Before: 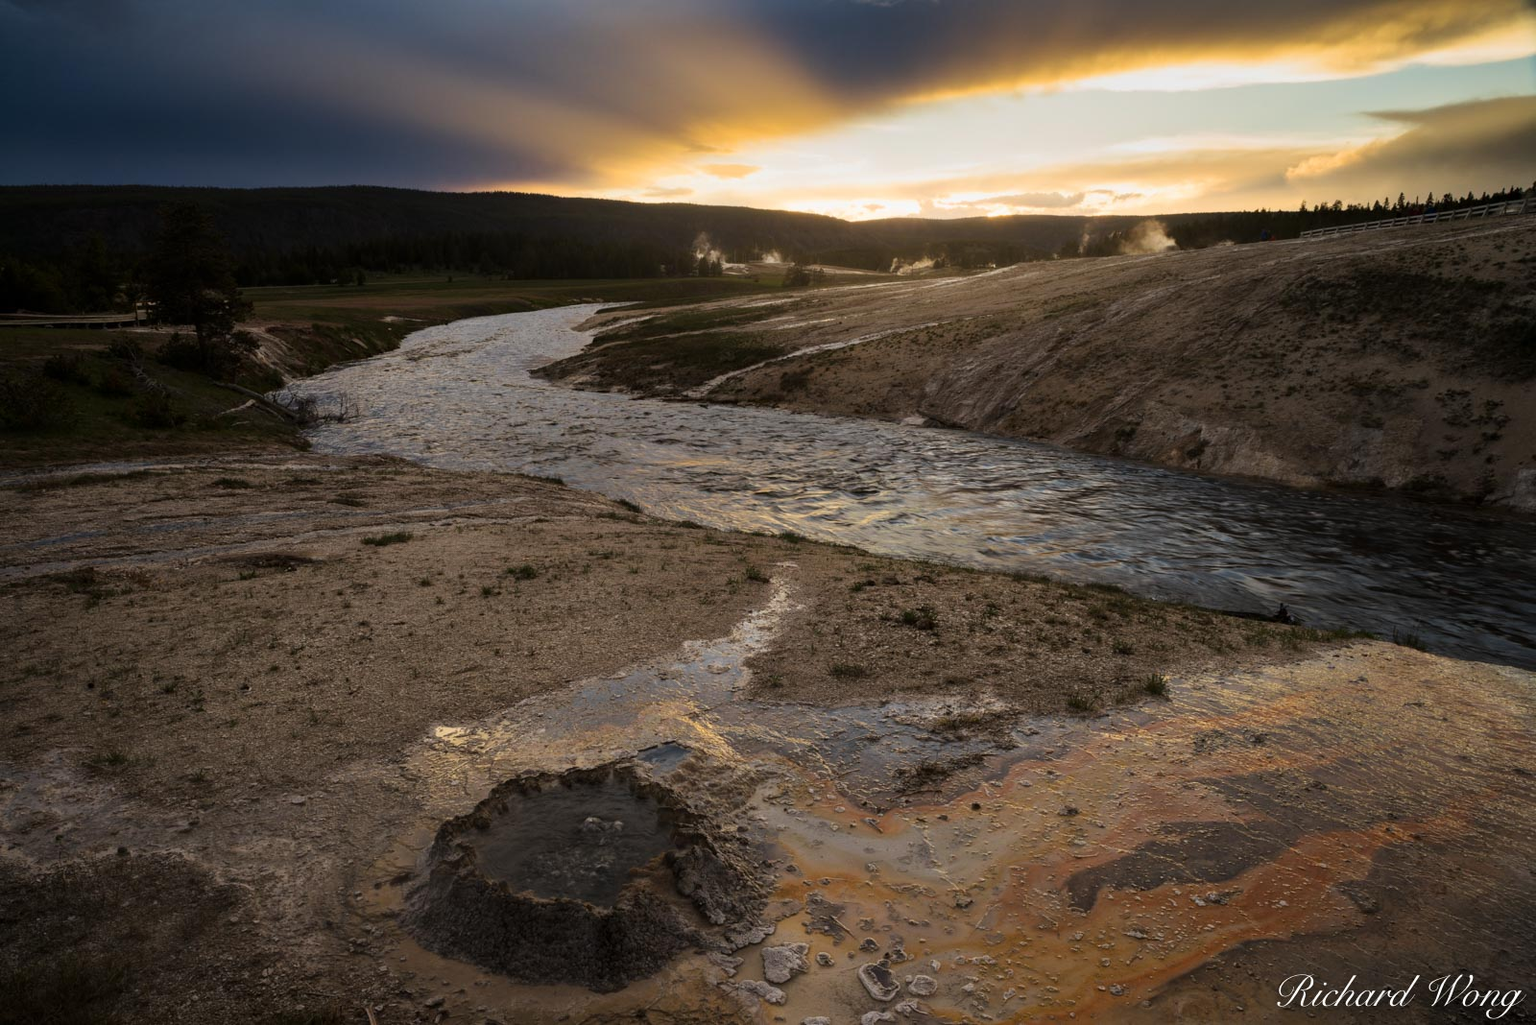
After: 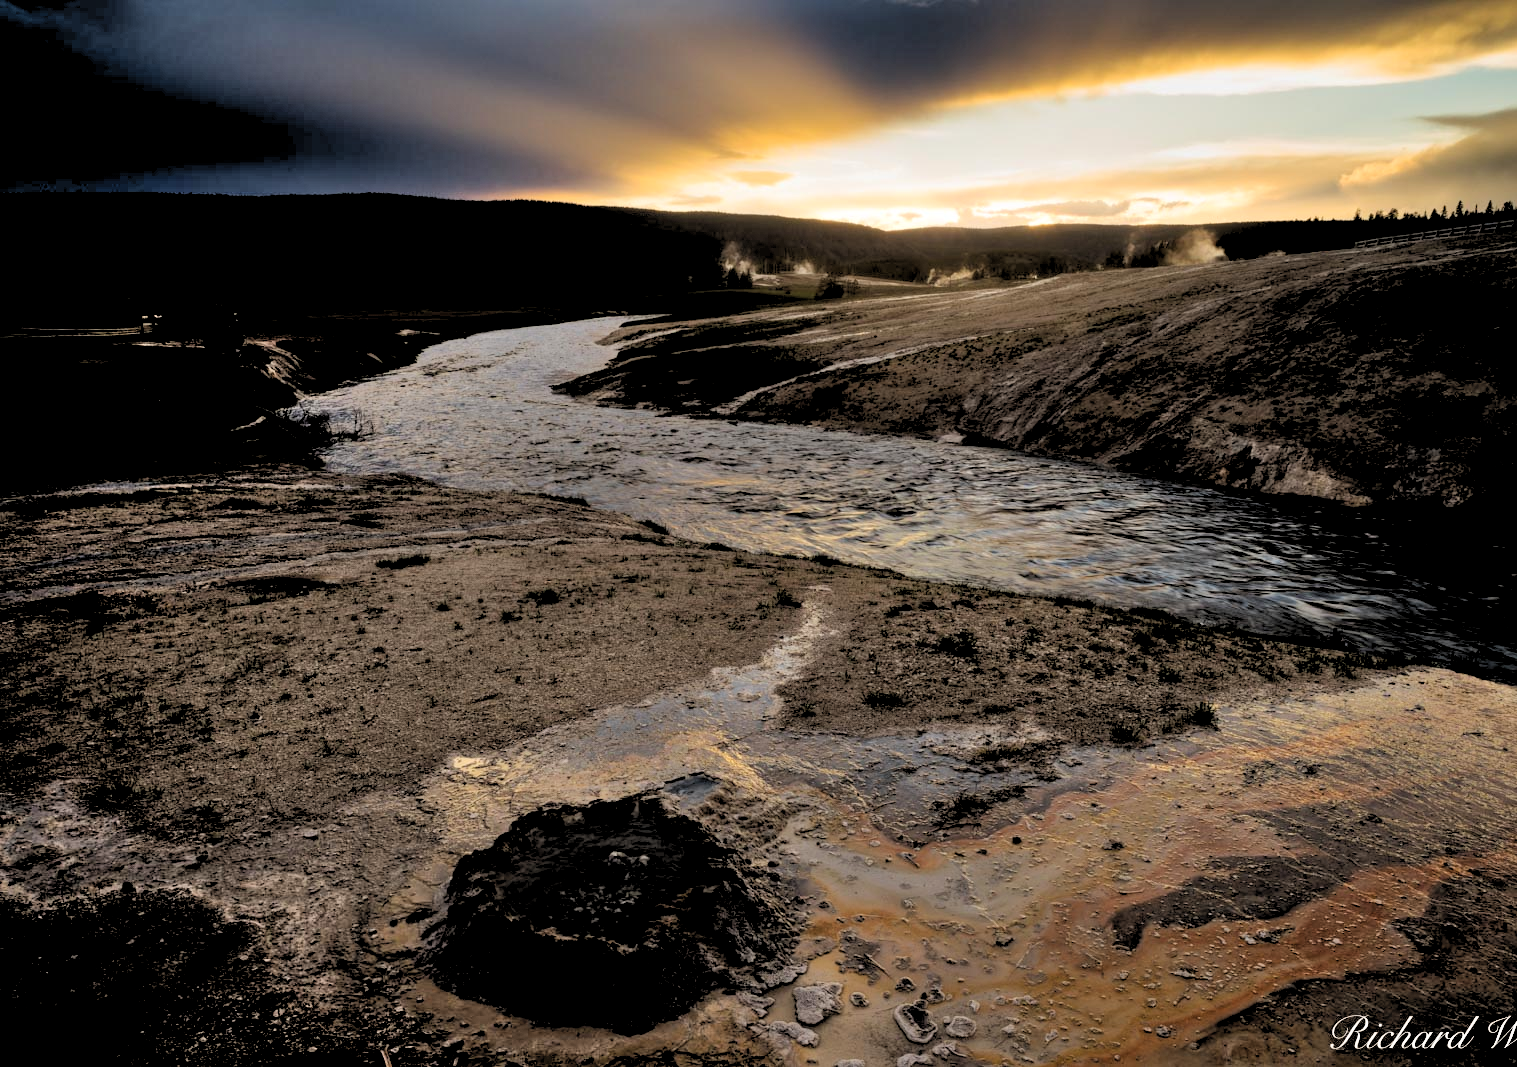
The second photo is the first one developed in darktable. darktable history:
shadows and highlights: soften with gaussian
rgb levels: levels [[0.029, 0.461, 0.922], [0, 0.5, 1], [0, 0.5, 1]]
crop and rotate: right 5.167%
